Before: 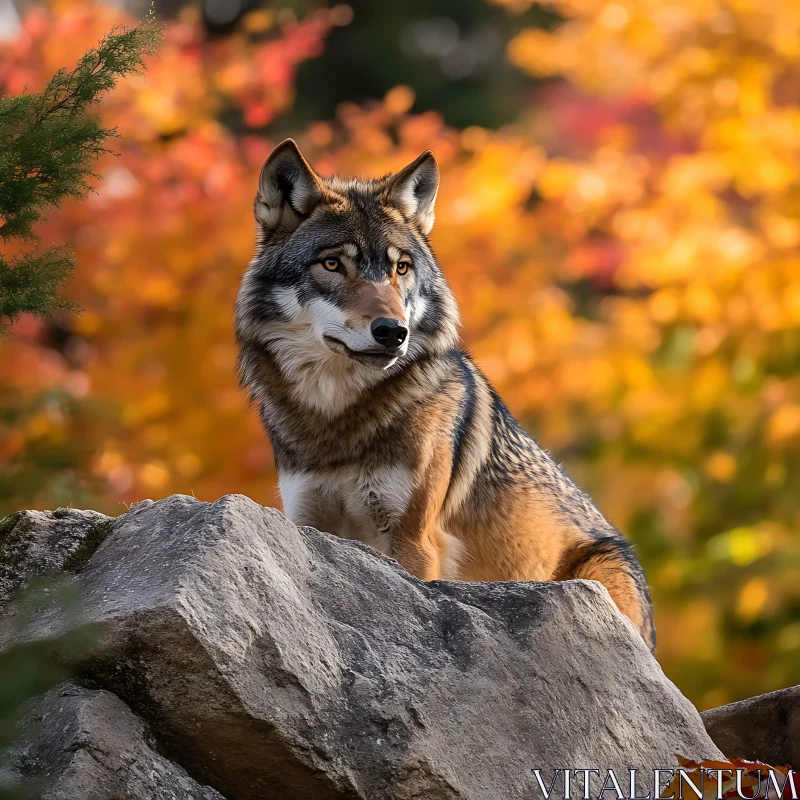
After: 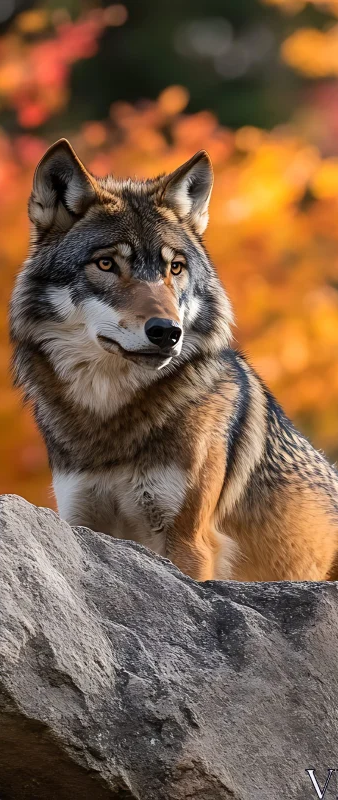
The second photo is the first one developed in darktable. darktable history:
crop: left 28.329%, right 29.376%
